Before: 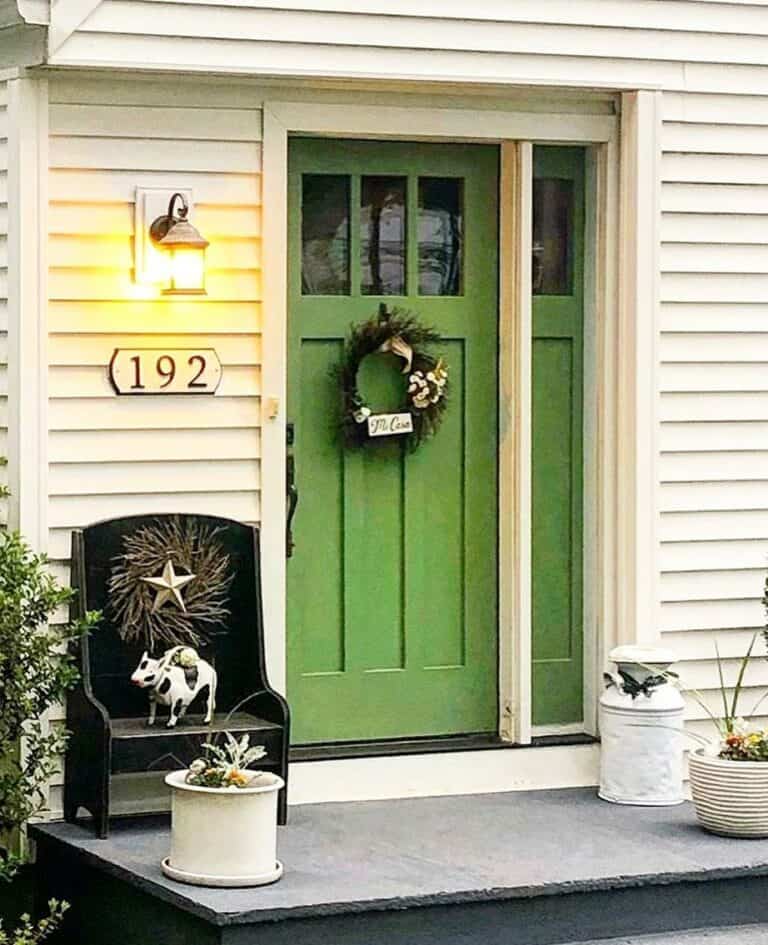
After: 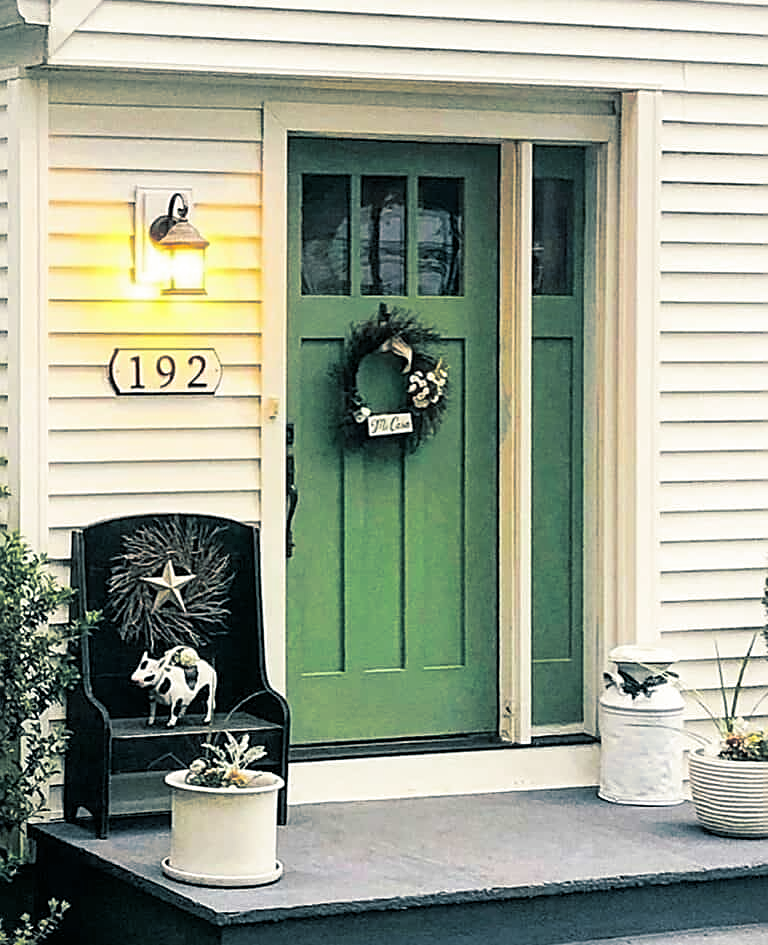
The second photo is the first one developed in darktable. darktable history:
split-toning: shadows › hue 205.2°, shadows › saturation 0.43, highlights › hue 54°, highlights › saturation 0.54
sharpen: on, module defaults
